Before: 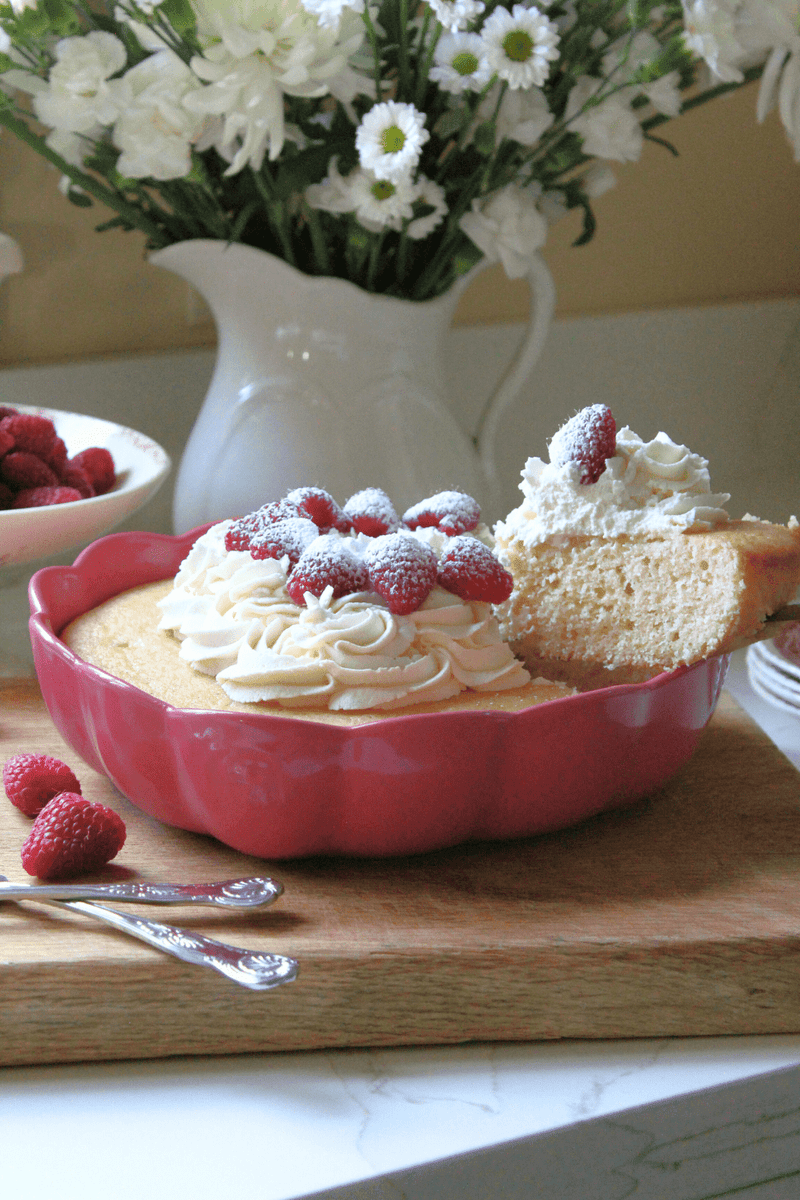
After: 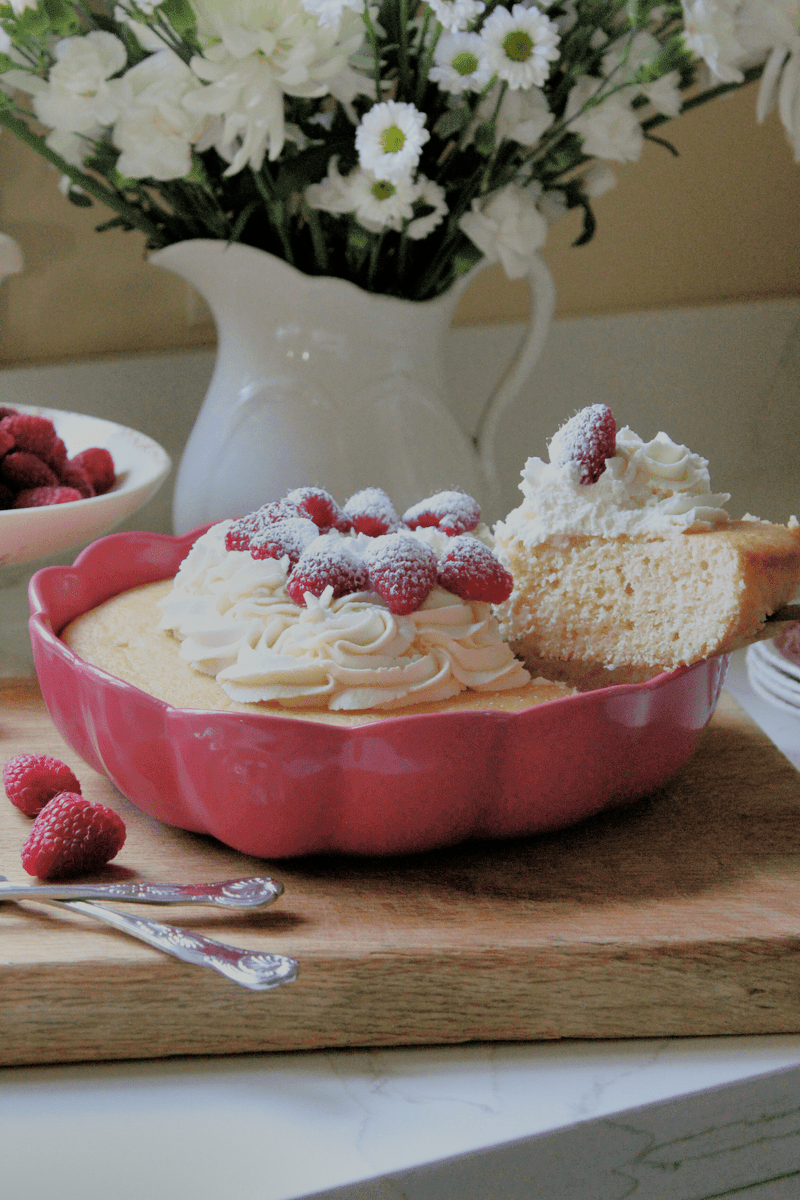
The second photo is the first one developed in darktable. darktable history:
filmic rgb: black relative exposure -6.16 EV, white relative exposure 6.96 EV, hardness 2.26, iterations of high-quality reconstruction 0
shadows and highlights: white point adjustment 0.136, highlights -70.92, soften with gaussian
